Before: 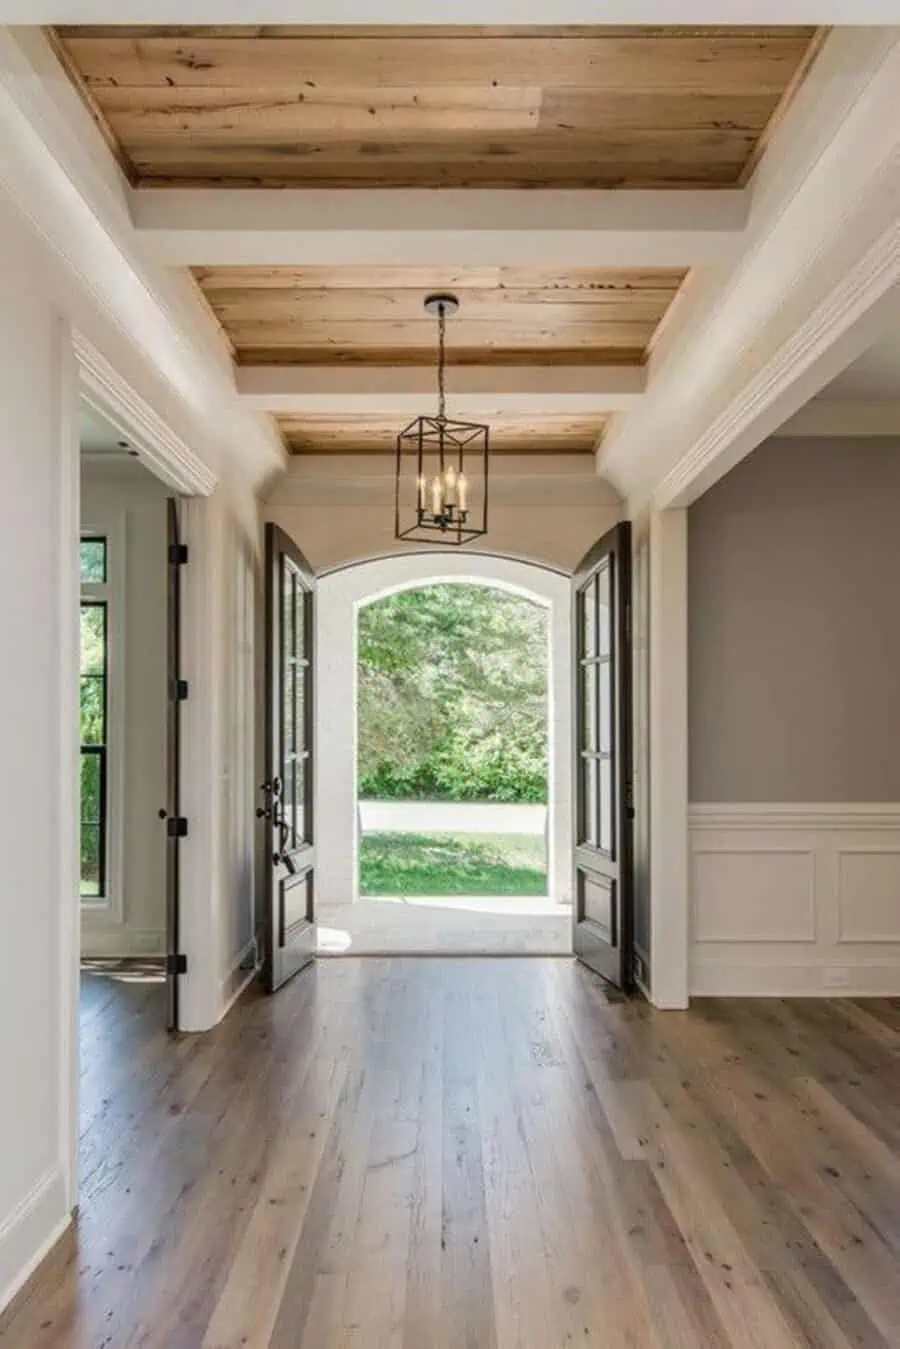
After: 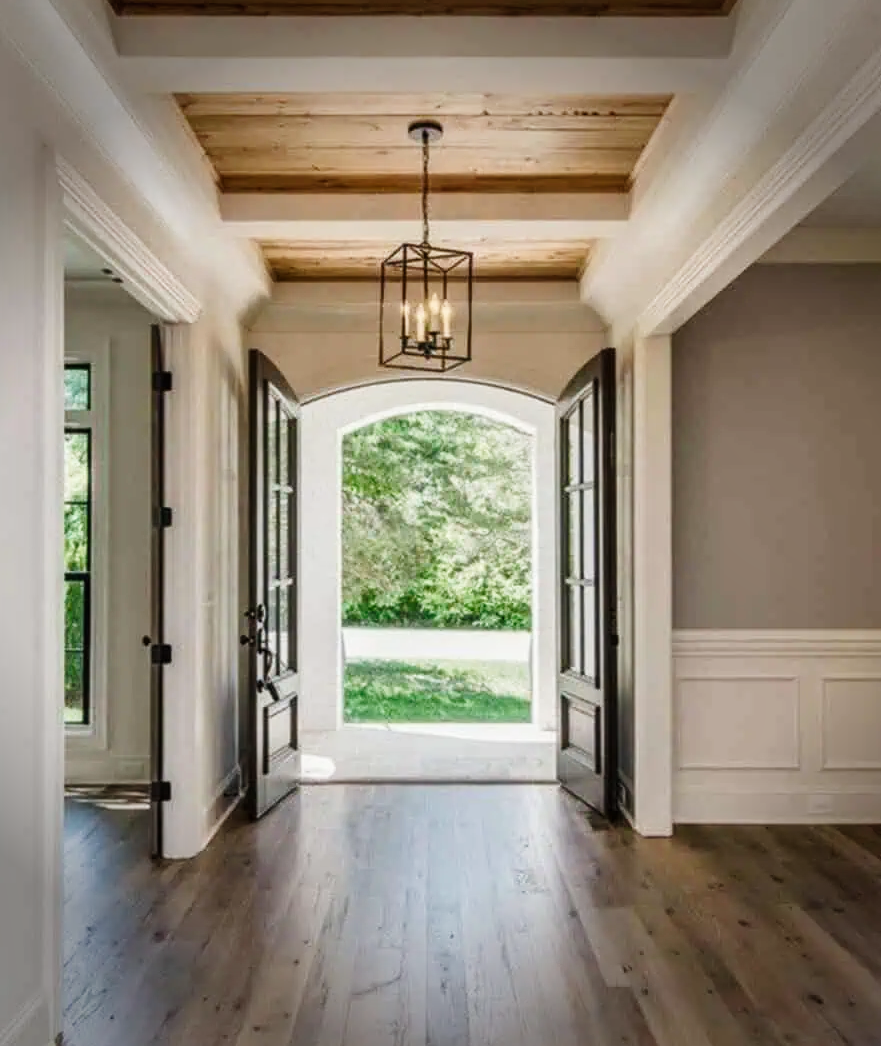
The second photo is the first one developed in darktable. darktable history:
crop and rotate: left 1.88%, top 12.842%, right 0.126%, bottom 9.618%
shadows and highlights: shadows 37.33, highlights -27.66, soften with gaussian
tone curve: curves: ch0 [(0, 0.011) (0.139, 0.106) (0.295, 0.271) (0.499, 0.523) (0.739, 0.782) (0.857, 0.879) (1, 0.967)]; ch1 [(0, 0) (0.291, 0.229) (0.394, 0.365) (0.469, 0.456) (0.507, 0.504) (0.527, 0.546) (0.571, 0.614) (0.725, 0.779) (1, 1)]; ch2 [(0, 0) (0.125, 0.089) (0.35, 0.317) (0.437, 0.42) (0.502, 0.499) (0.537, 0.551) (0.613, 0.636) (1, 1)], preserve colors none
vignetting: fall-off start 90.06%, fall-off radius 38.78%, brightness -0.572, saturation 0.003, width/height ratio 1.217, shape 1.29
local contrast: mode bilateral grid, contrast 21, coarseness 50, detail 121%, midtone range 0.2
